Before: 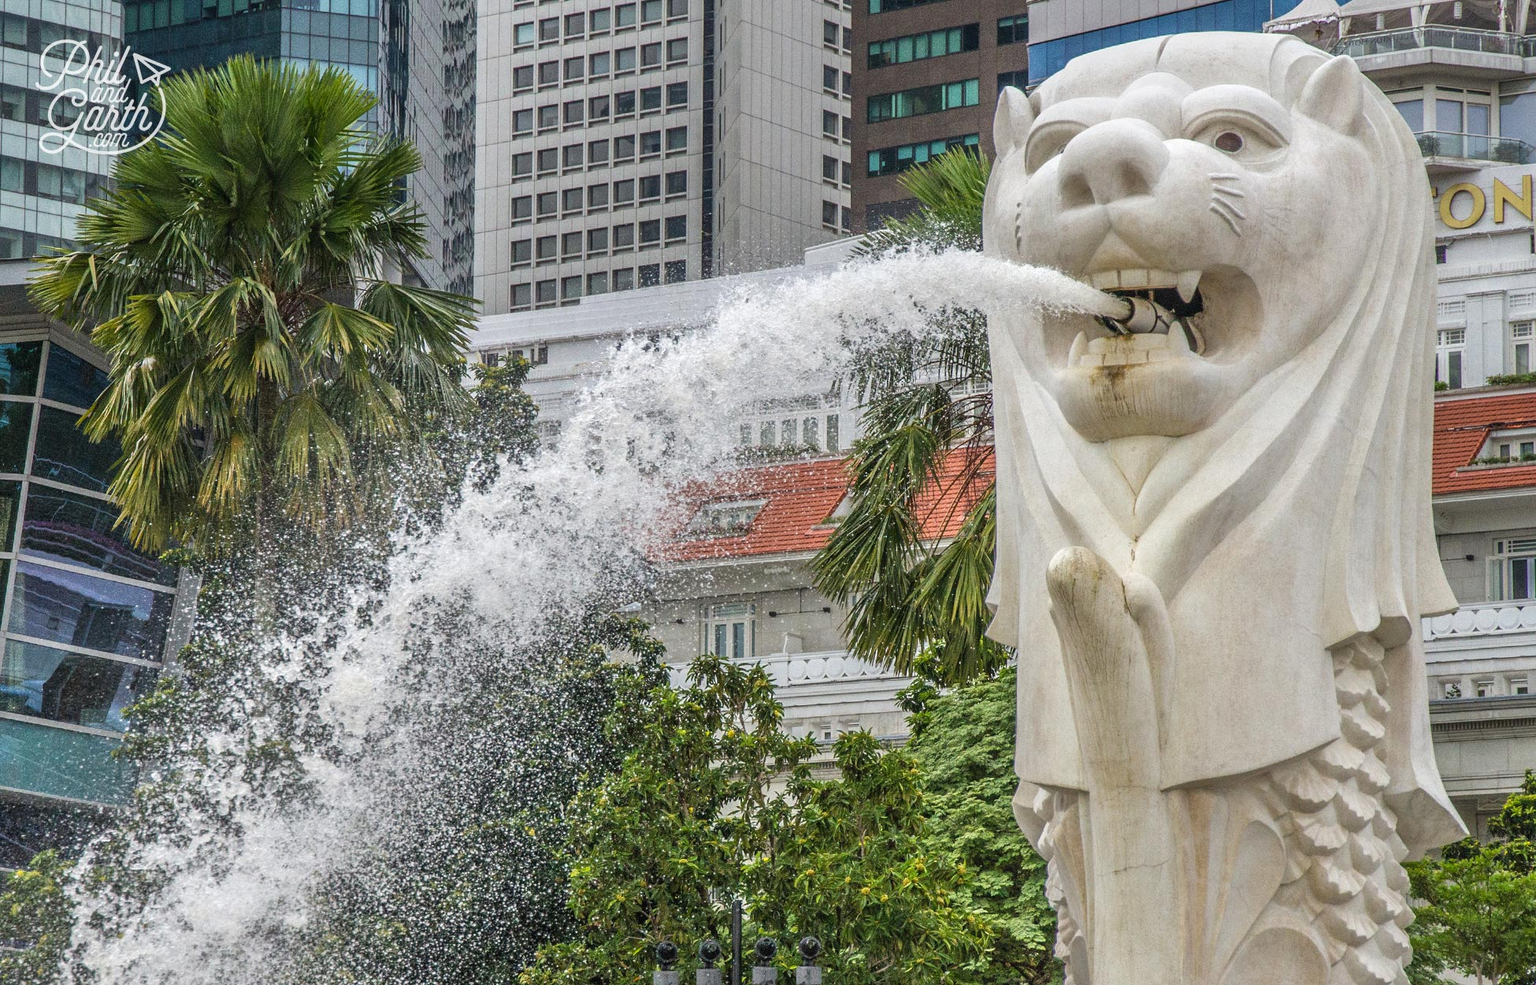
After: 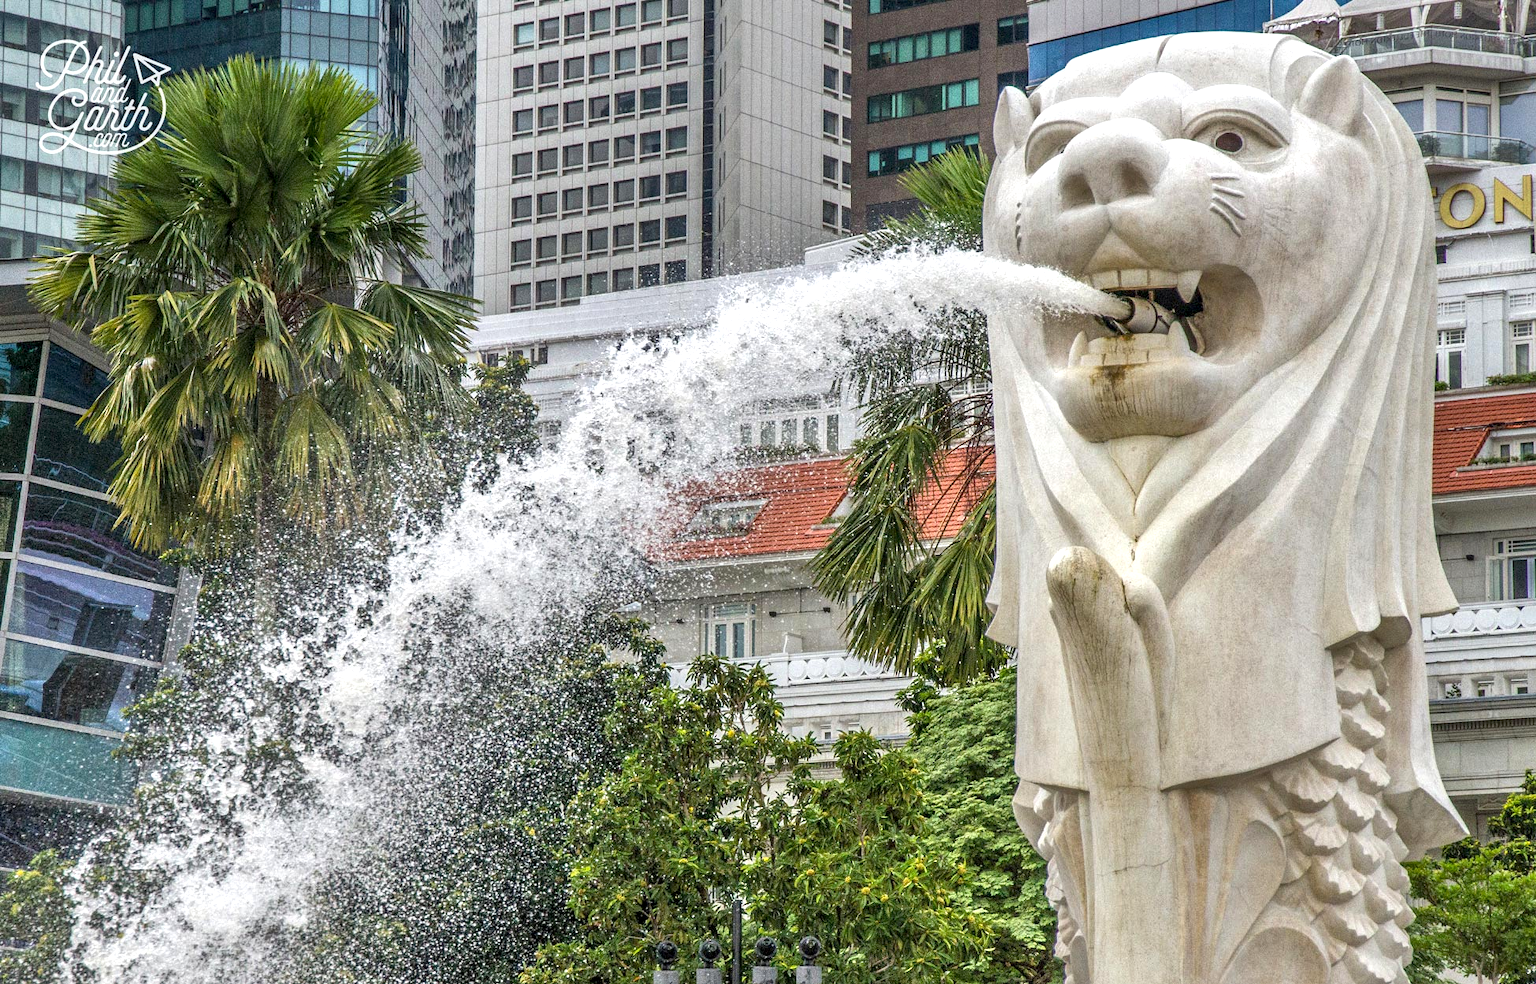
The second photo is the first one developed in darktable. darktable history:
exposure: black level correction 0.003, exposure 0.382 EV, compensate exposure bias true, compensate highlight preservation false
local contrast: highlights 100%, shadows 100%, detail 119%, midtone range 0.2
shadows and highlights: shadows 33.84, highlights -47.29, compress 49.74%, soften with gaussian
